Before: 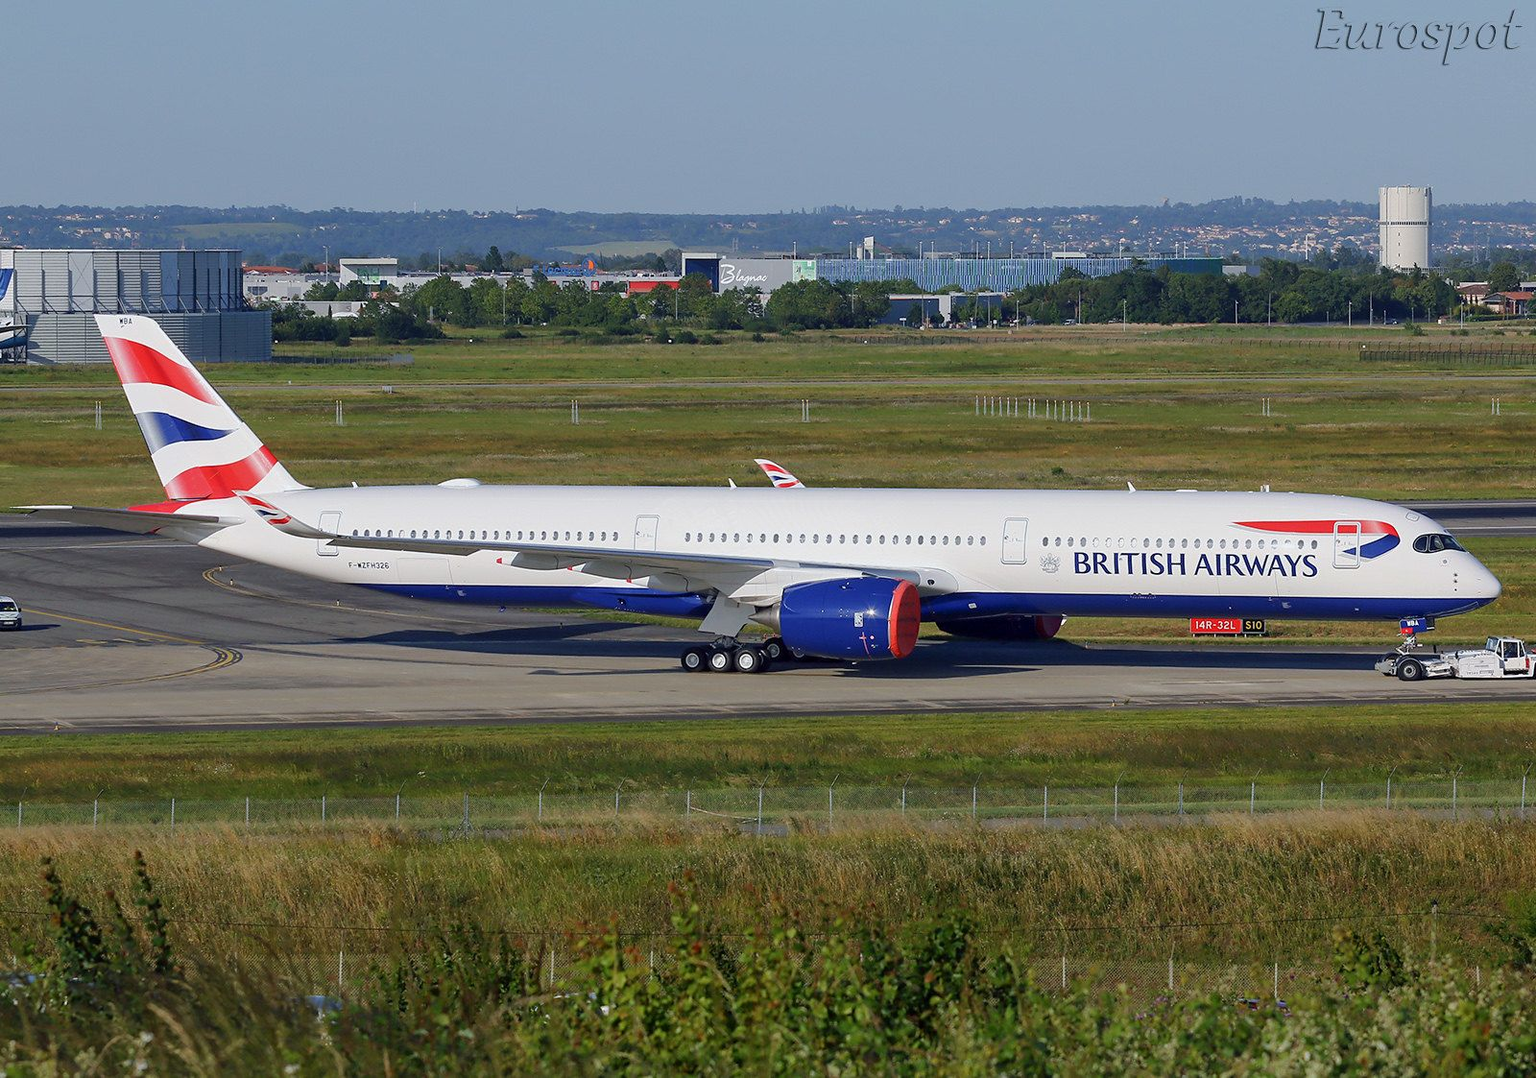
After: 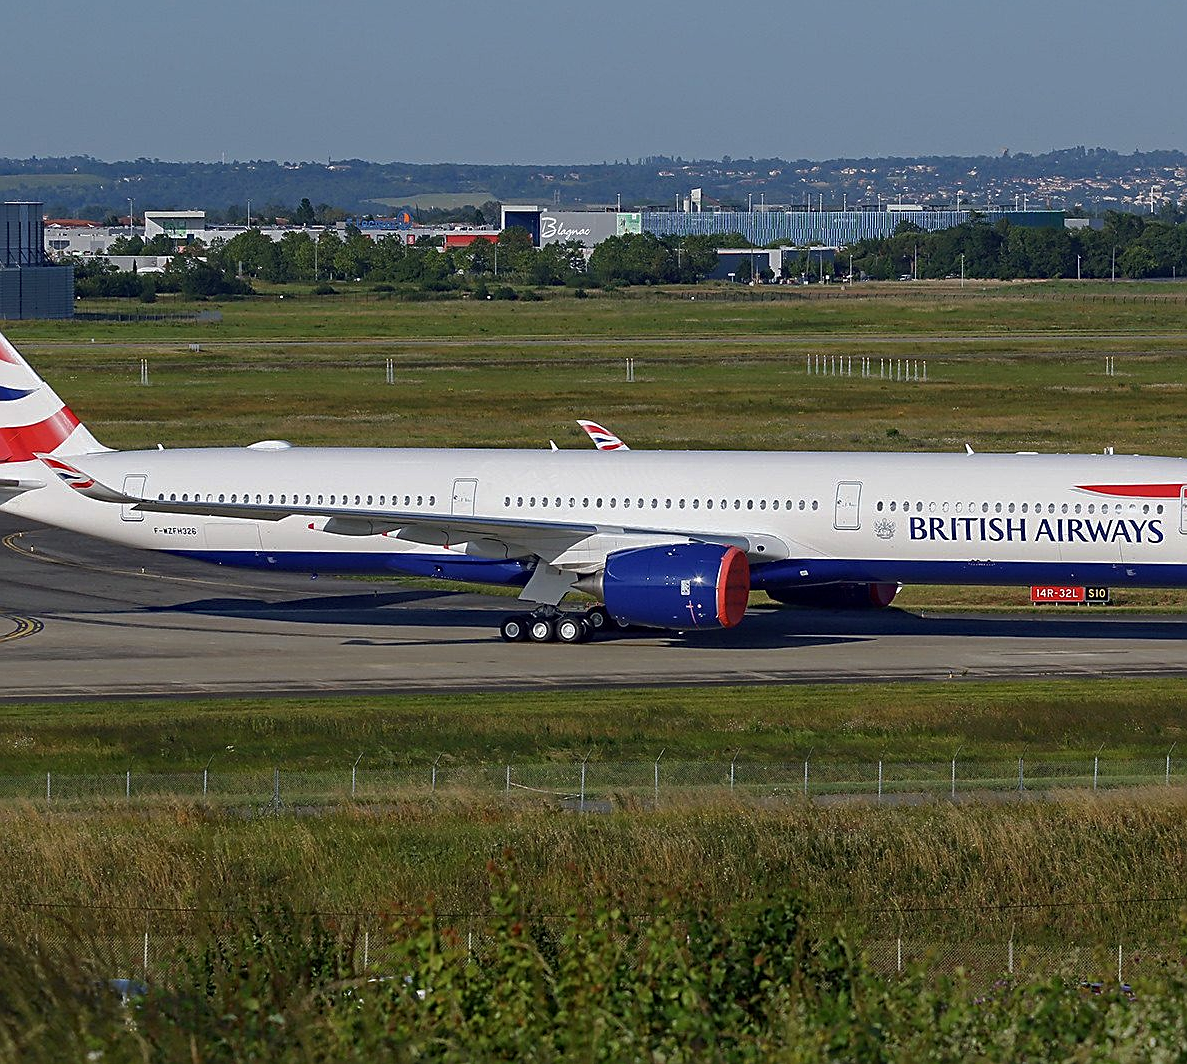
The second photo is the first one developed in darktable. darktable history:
crop and rotate: left 13.15%, top 5.251%, right 12.609%
tone curve: curves: ch0 [(0, 0) (0.8, 0.757) (1, 1)], color space Lab, linked channels, preserve colors none
haze removal: compatibility mode true, adaptive false
sharpen: amount 0.6
